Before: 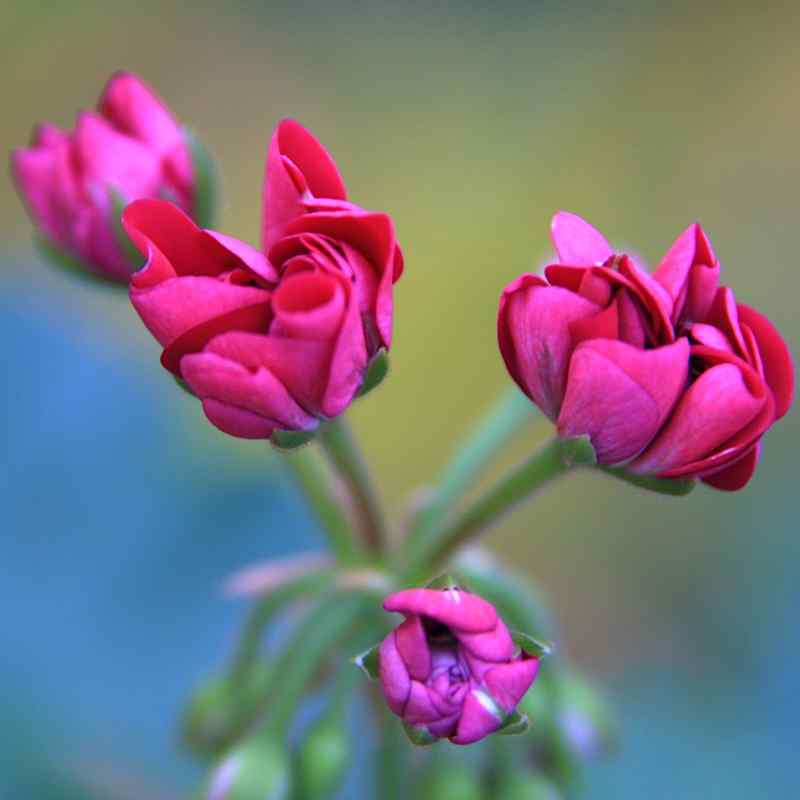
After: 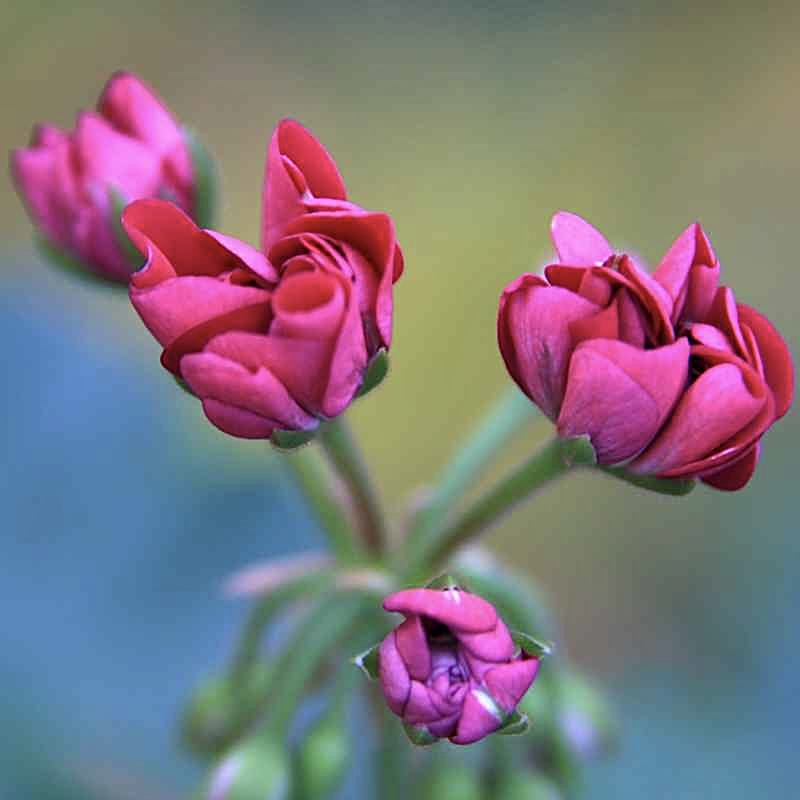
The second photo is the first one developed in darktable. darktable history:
local contrast: mode bilateral grid, contrast 20, coarseness 50, detail 120%, midtone range 0.2
contrast brightness saturation: saturation -0.17
sharpen: on, module defaults
